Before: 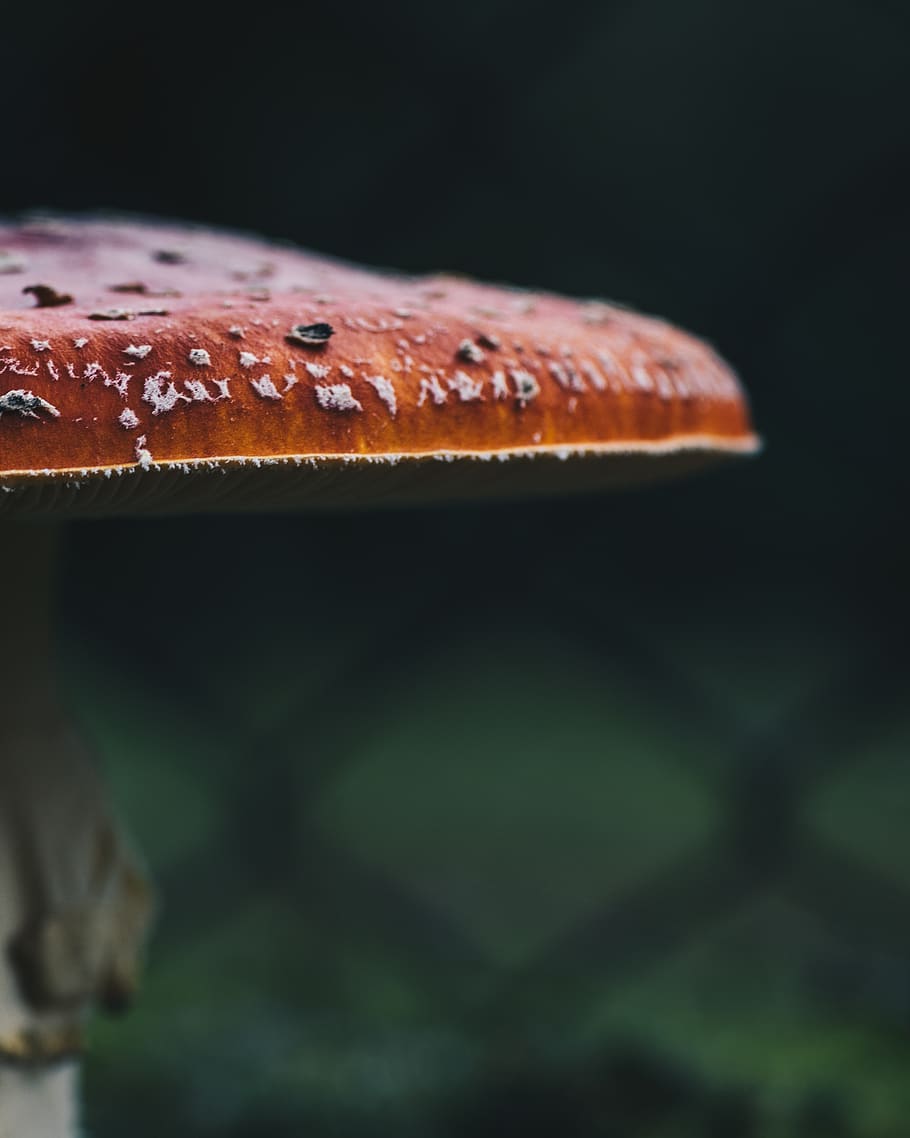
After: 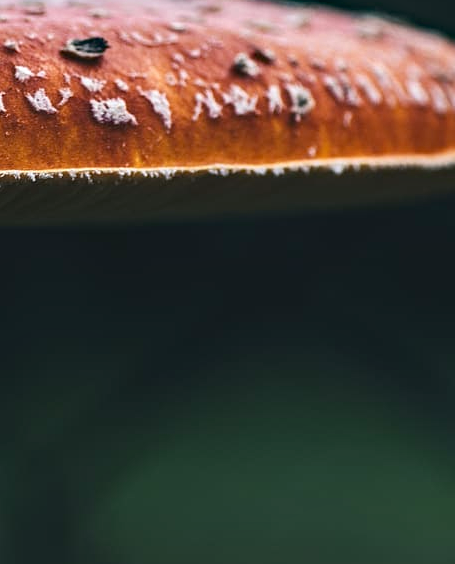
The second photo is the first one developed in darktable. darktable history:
shadows and highlights: shadows -22.8, highlights 44.81, soften with gaussian
crop: left 24.742%, top 25.154%, right 25.24%, bottom 25.263%
haze removal: compatibility mode true, adaptive false
contrast brightness saturation: contrast -0.07, brightness -0.044, saturation -0.11
exposure: black level correction 0.001, exposure 0.498 EV, compensate highlight preservation false
